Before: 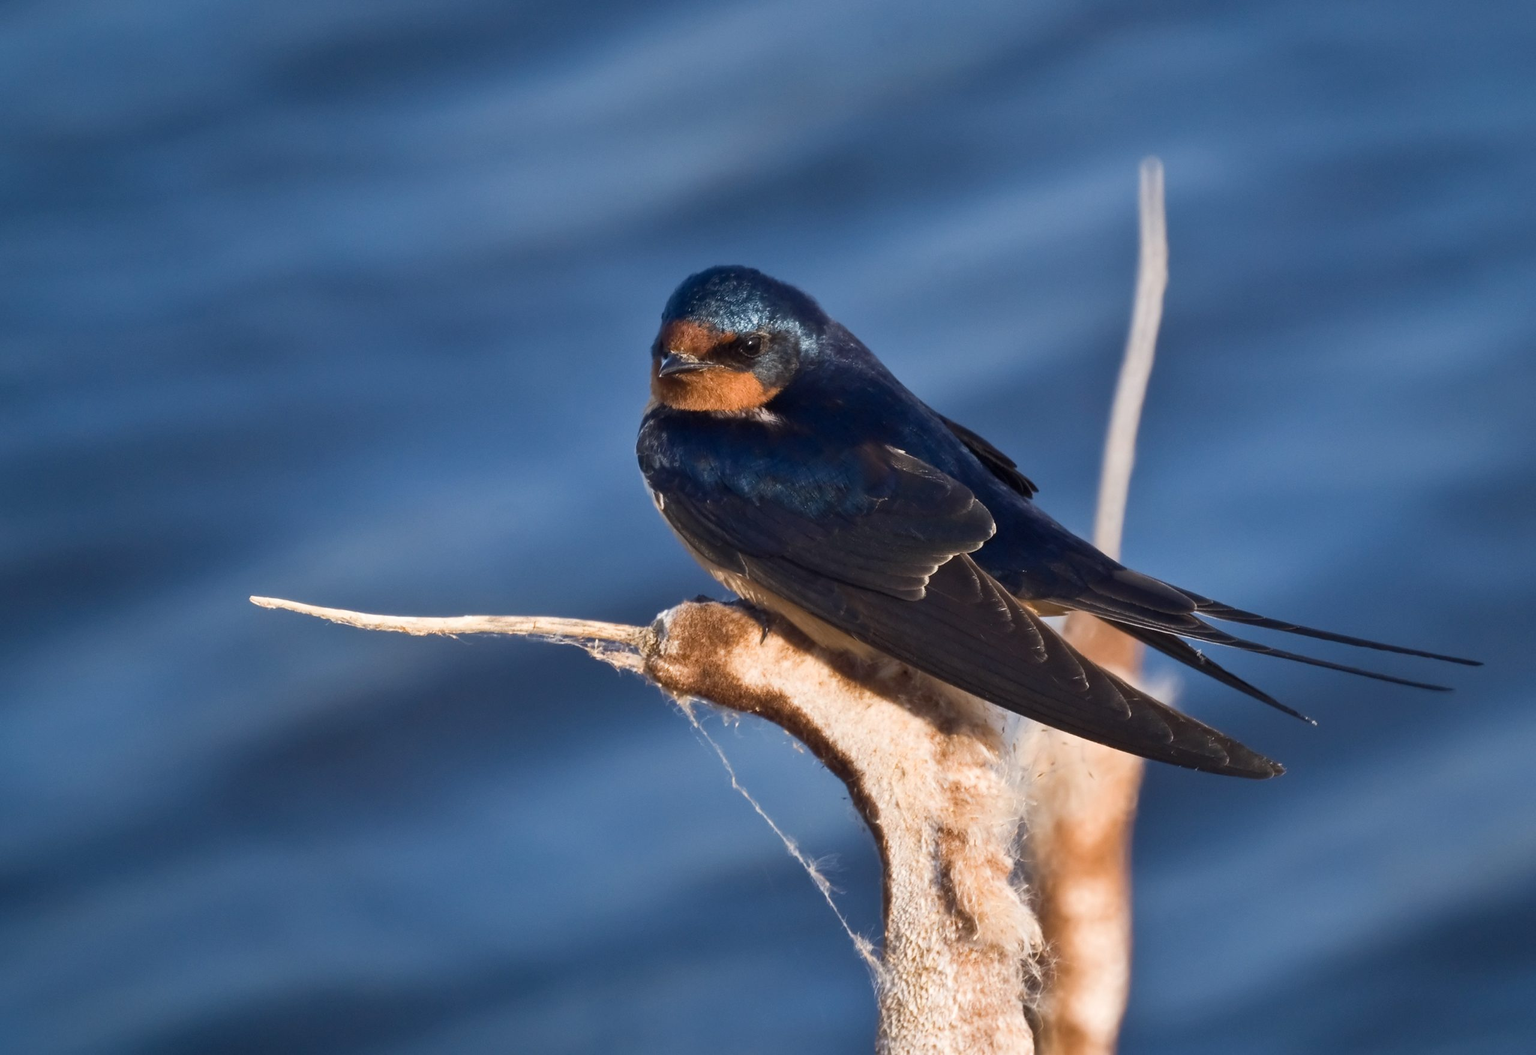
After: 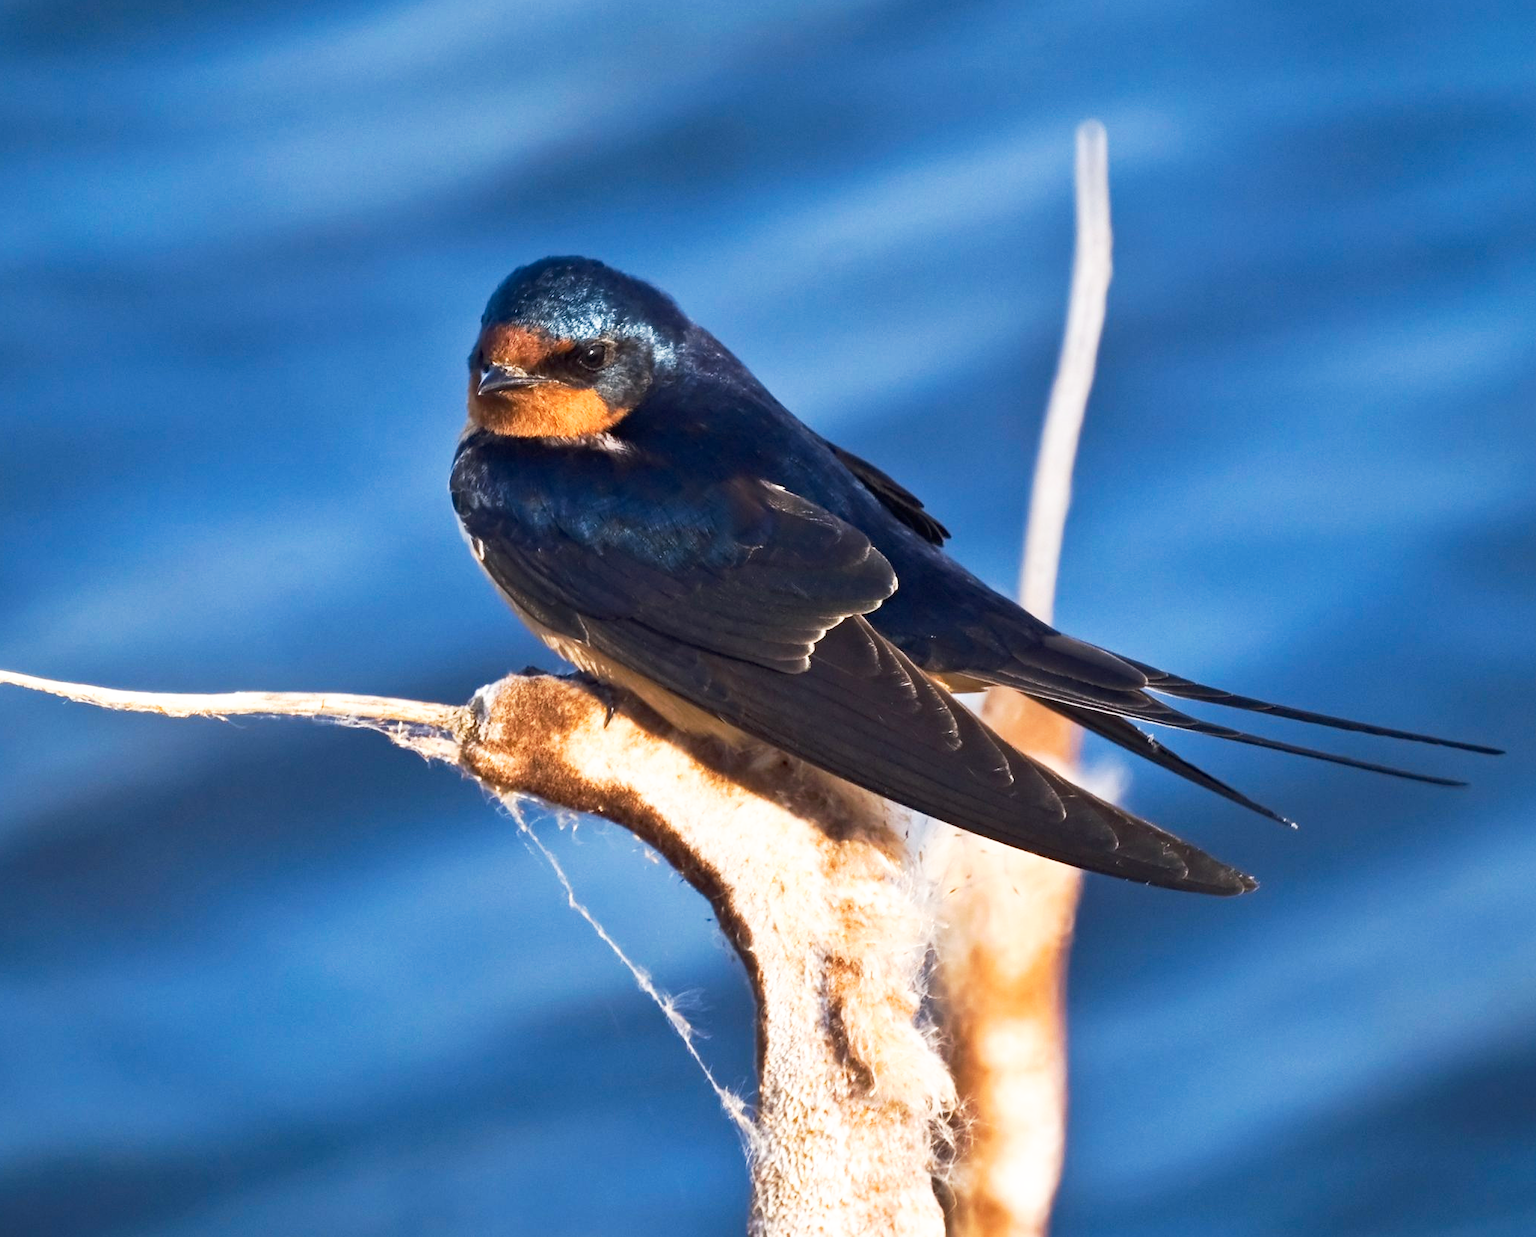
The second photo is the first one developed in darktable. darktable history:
crop and rotate: left 17.959%, top 5.771%, right 1.742%
haze removal: compatibility mode true, adaptive false
tone curve: curves: ch0 [(0, 0) (0.003, 0.01) (0.011, 0.017) (0.025, 0.035) (0.044, 0.068) (0.069, 0.109) (0.1, 0.144) (0.136, 0.185) (0.177, 0.231) (0.224, 0.279) (0.277, 0.346) (0.335, 0.42) (0.399, 0.5) (0.468, 0.603) (0.543, 0.712) (0.623, 0.808) (0.709, 0.883) (0.801, 0.957) (0.898, 0.993) (1, 1)], preserve colors none
